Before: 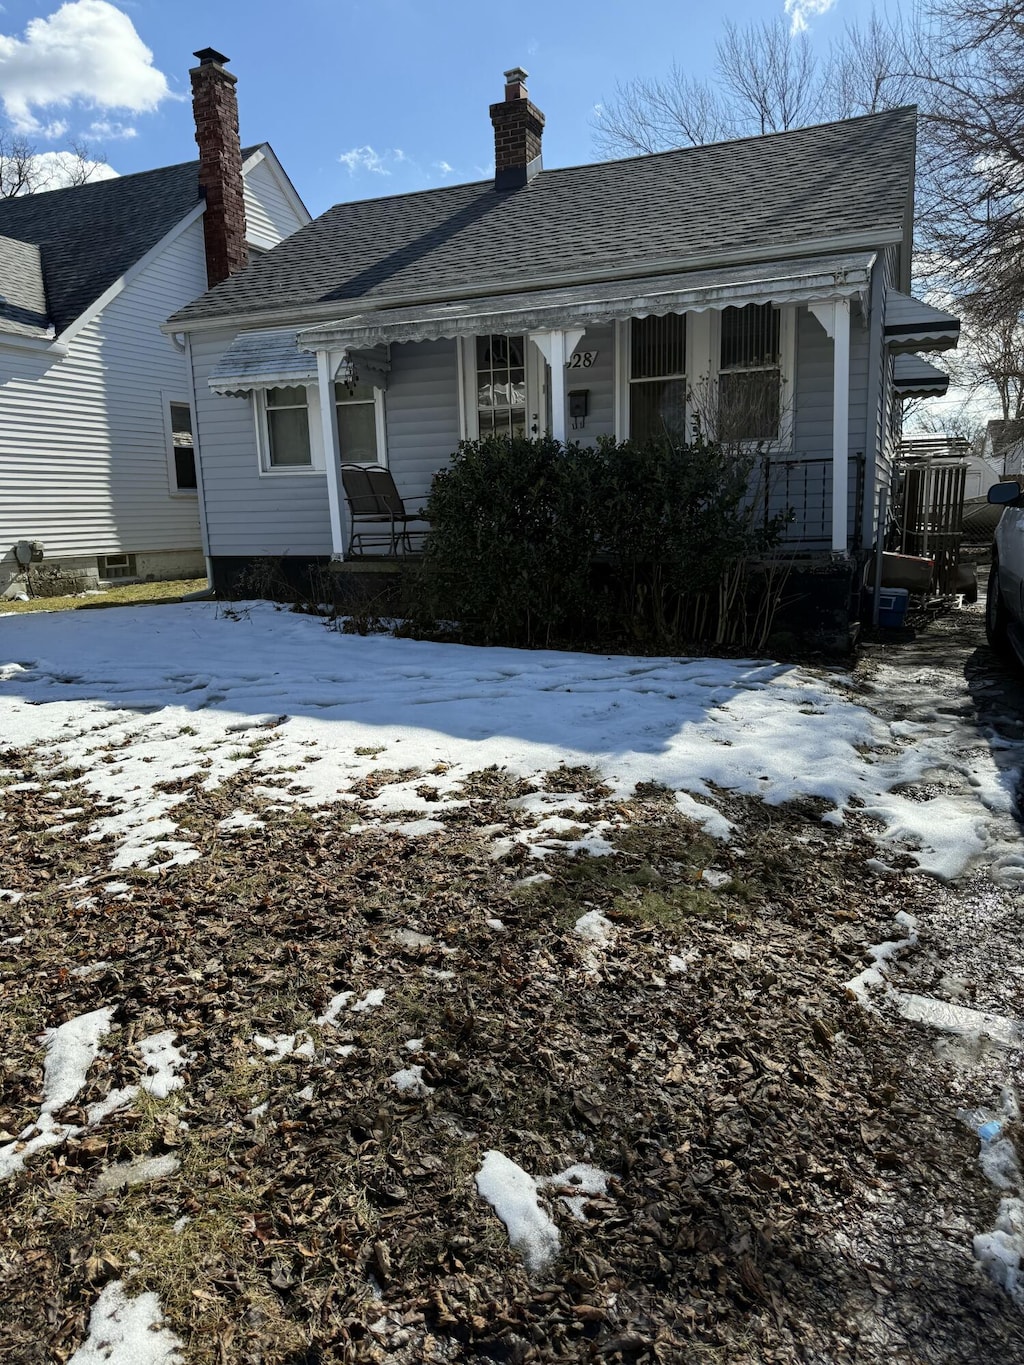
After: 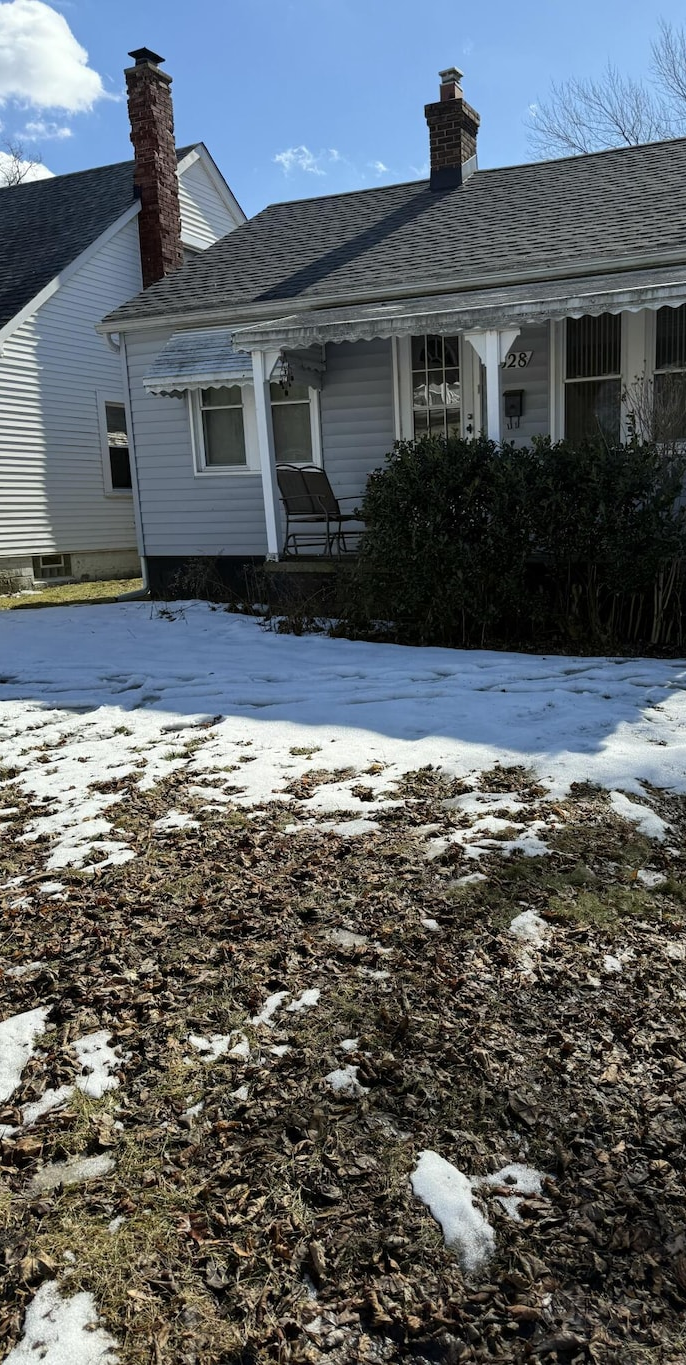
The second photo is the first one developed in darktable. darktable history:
crop and rotate: left 6.414%, right 26.557%
